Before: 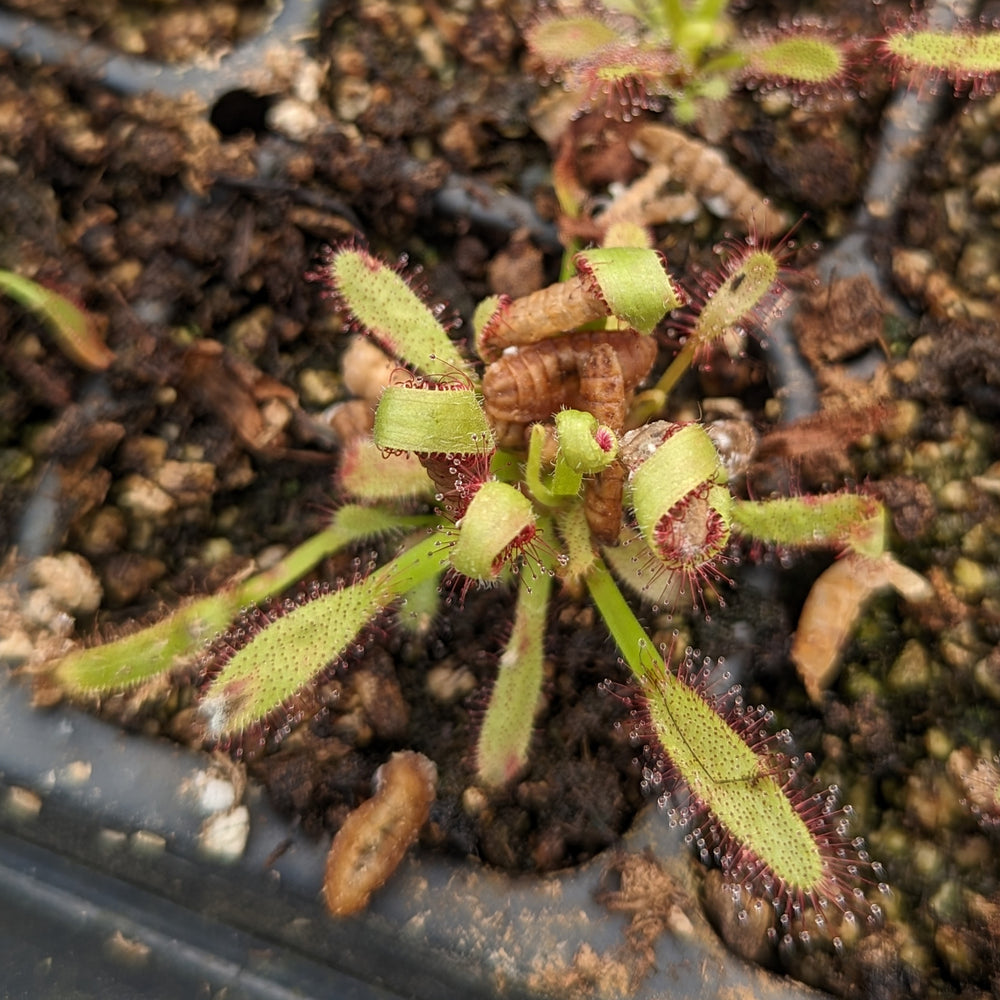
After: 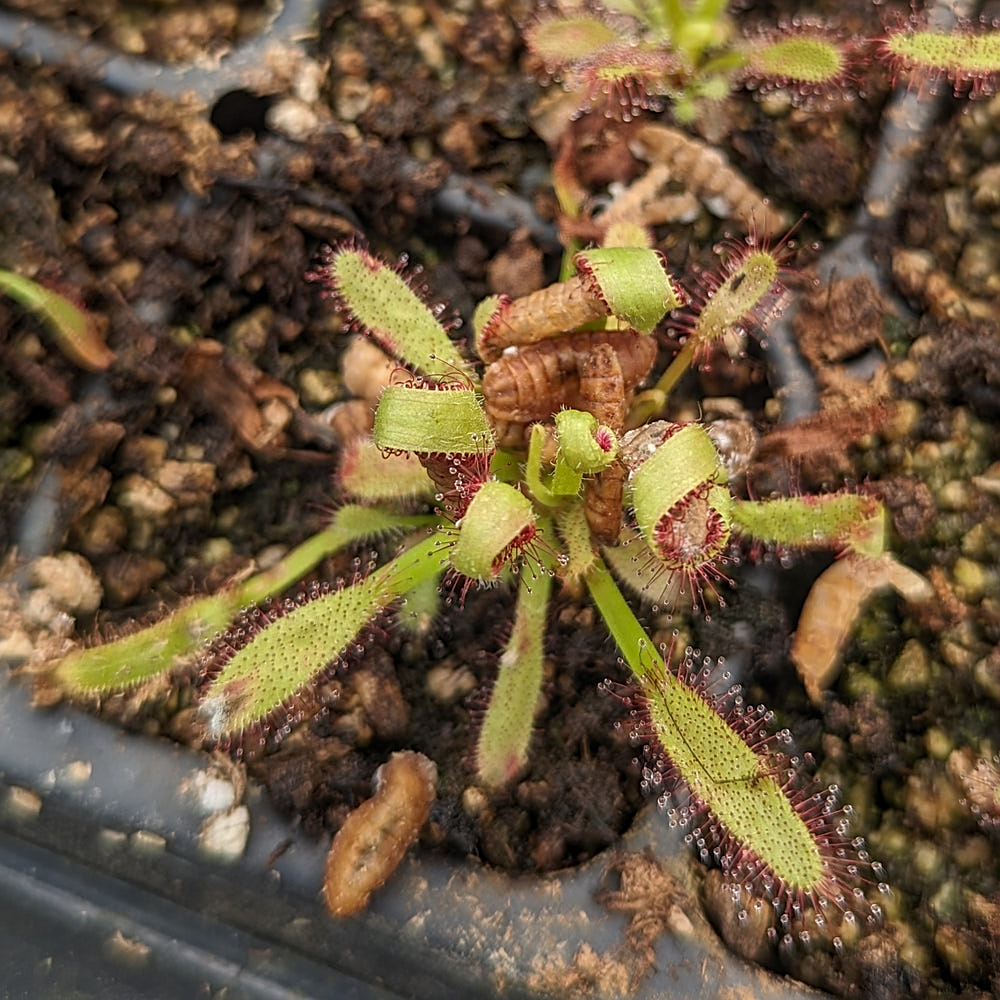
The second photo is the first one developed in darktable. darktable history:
sharpen: on, module defaults
local contrast: detail 110%
